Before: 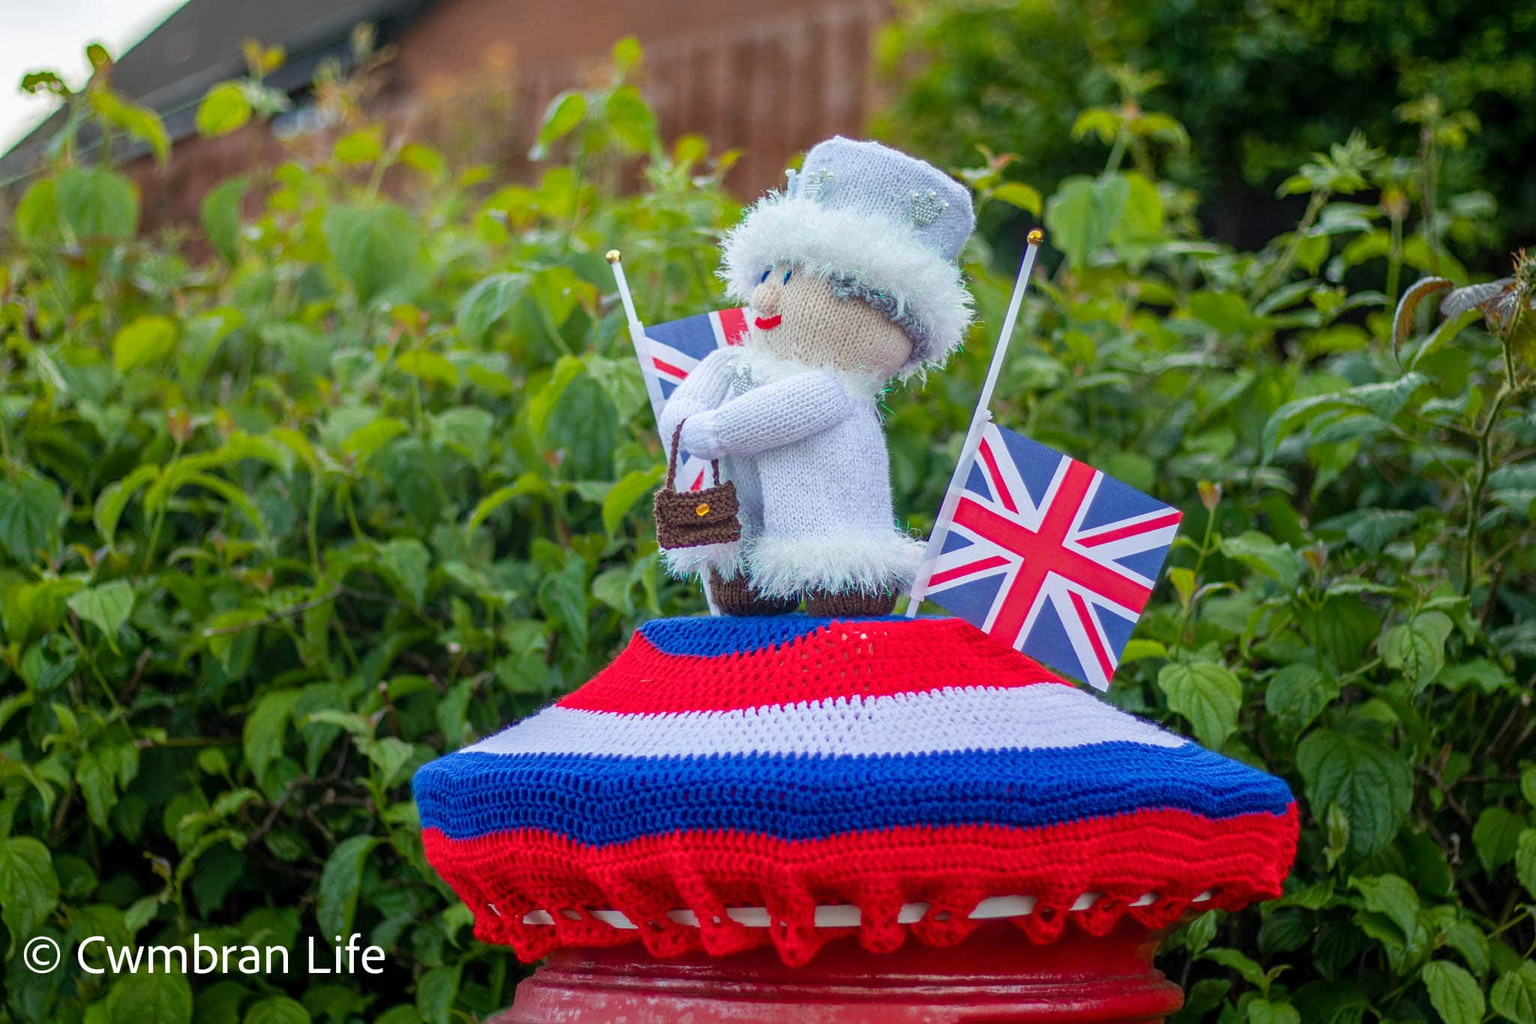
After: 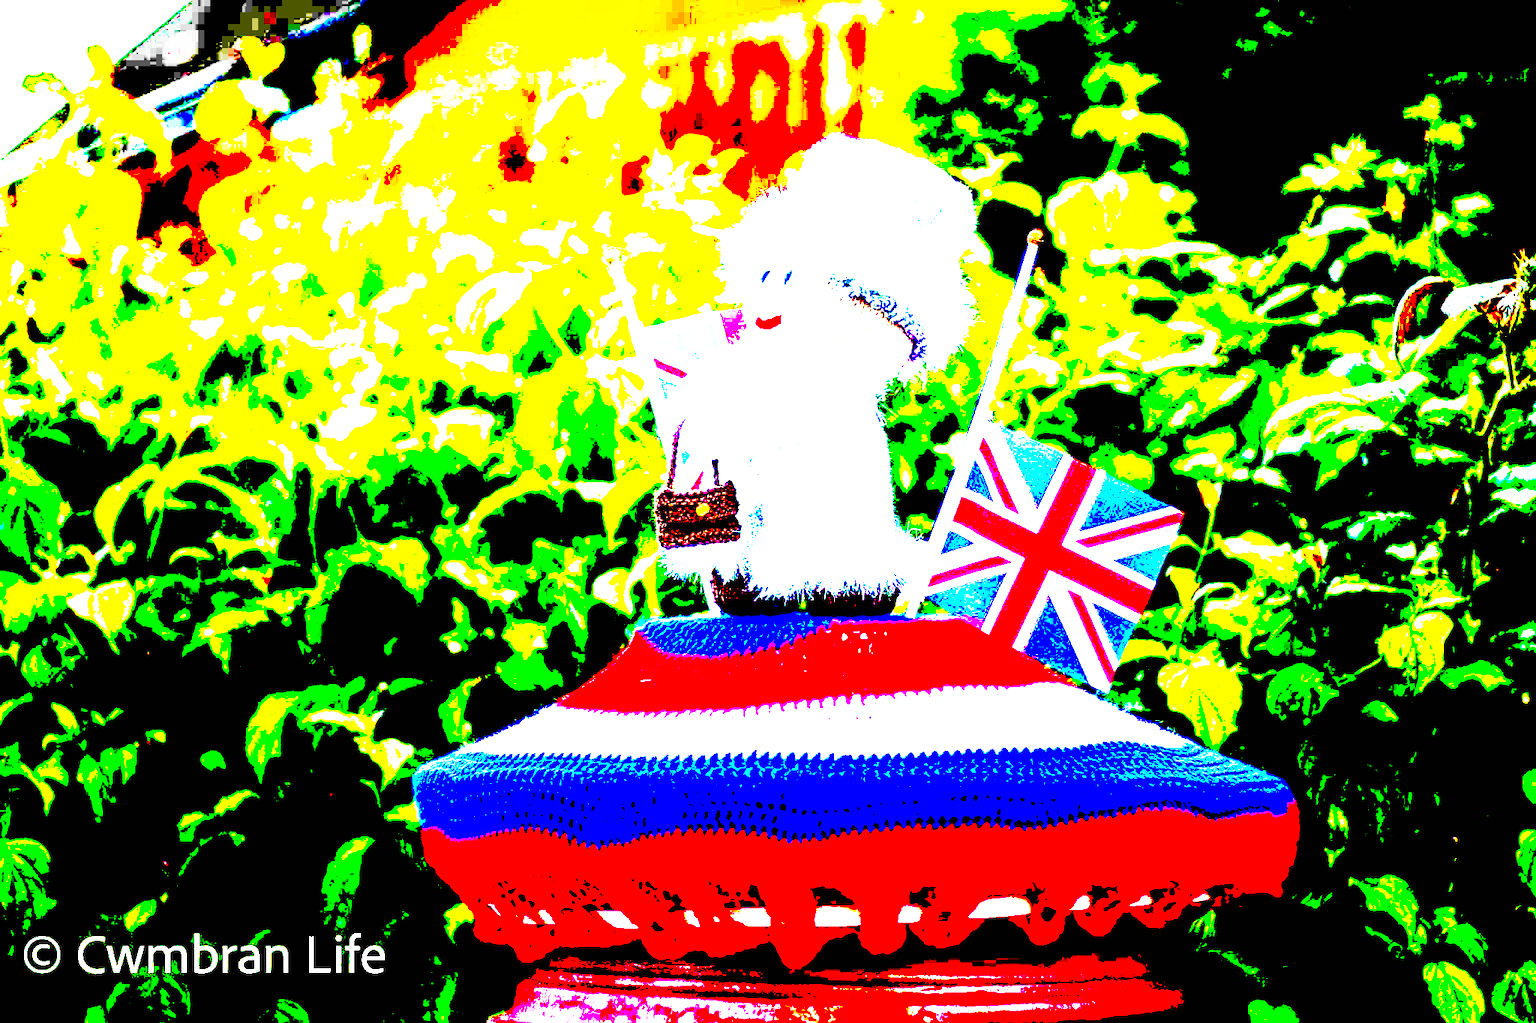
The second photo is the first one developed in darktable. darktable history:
base curve: curves: ch0 [(0, 0) (0.007, 0.004) (0.027, 0.03) (0.046, 0.07) (0.207, 0.54) (0.442, 0.872) (0.673, 0.972) (1, 1)], preserve colors none
exposure: black level correction 0.099, exposure 3.021 EV, compensate exposure bias true, compensate highlight preservation false
